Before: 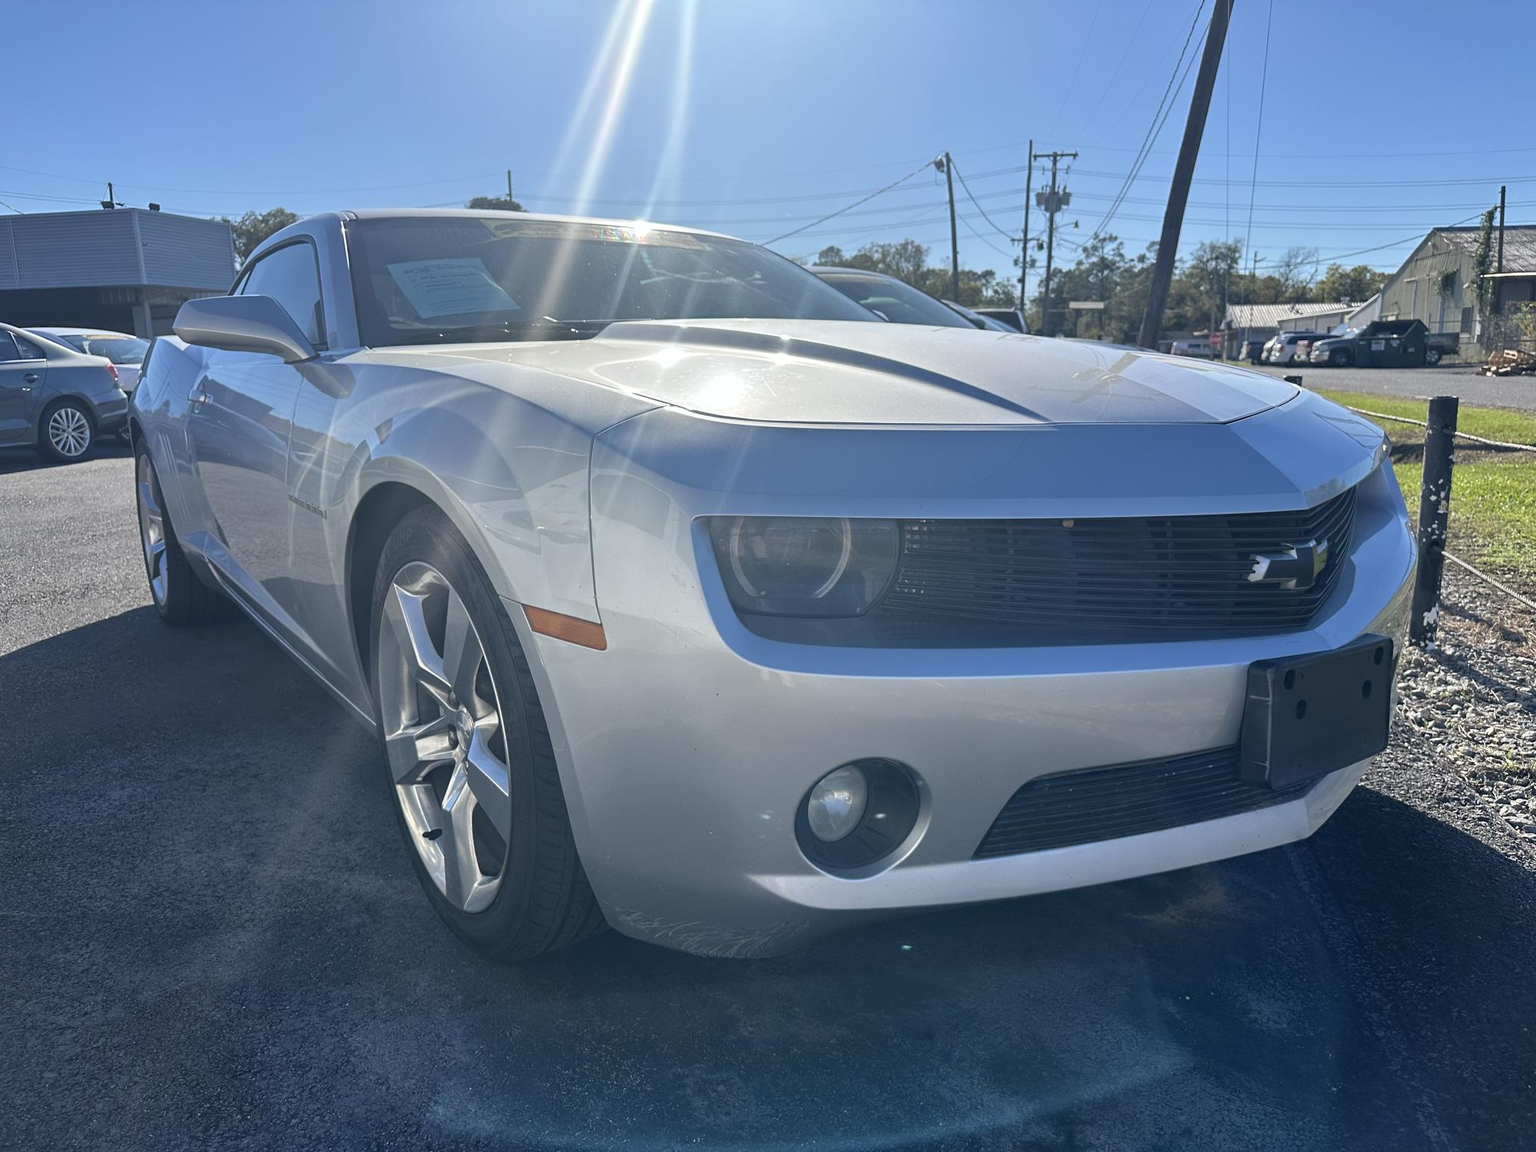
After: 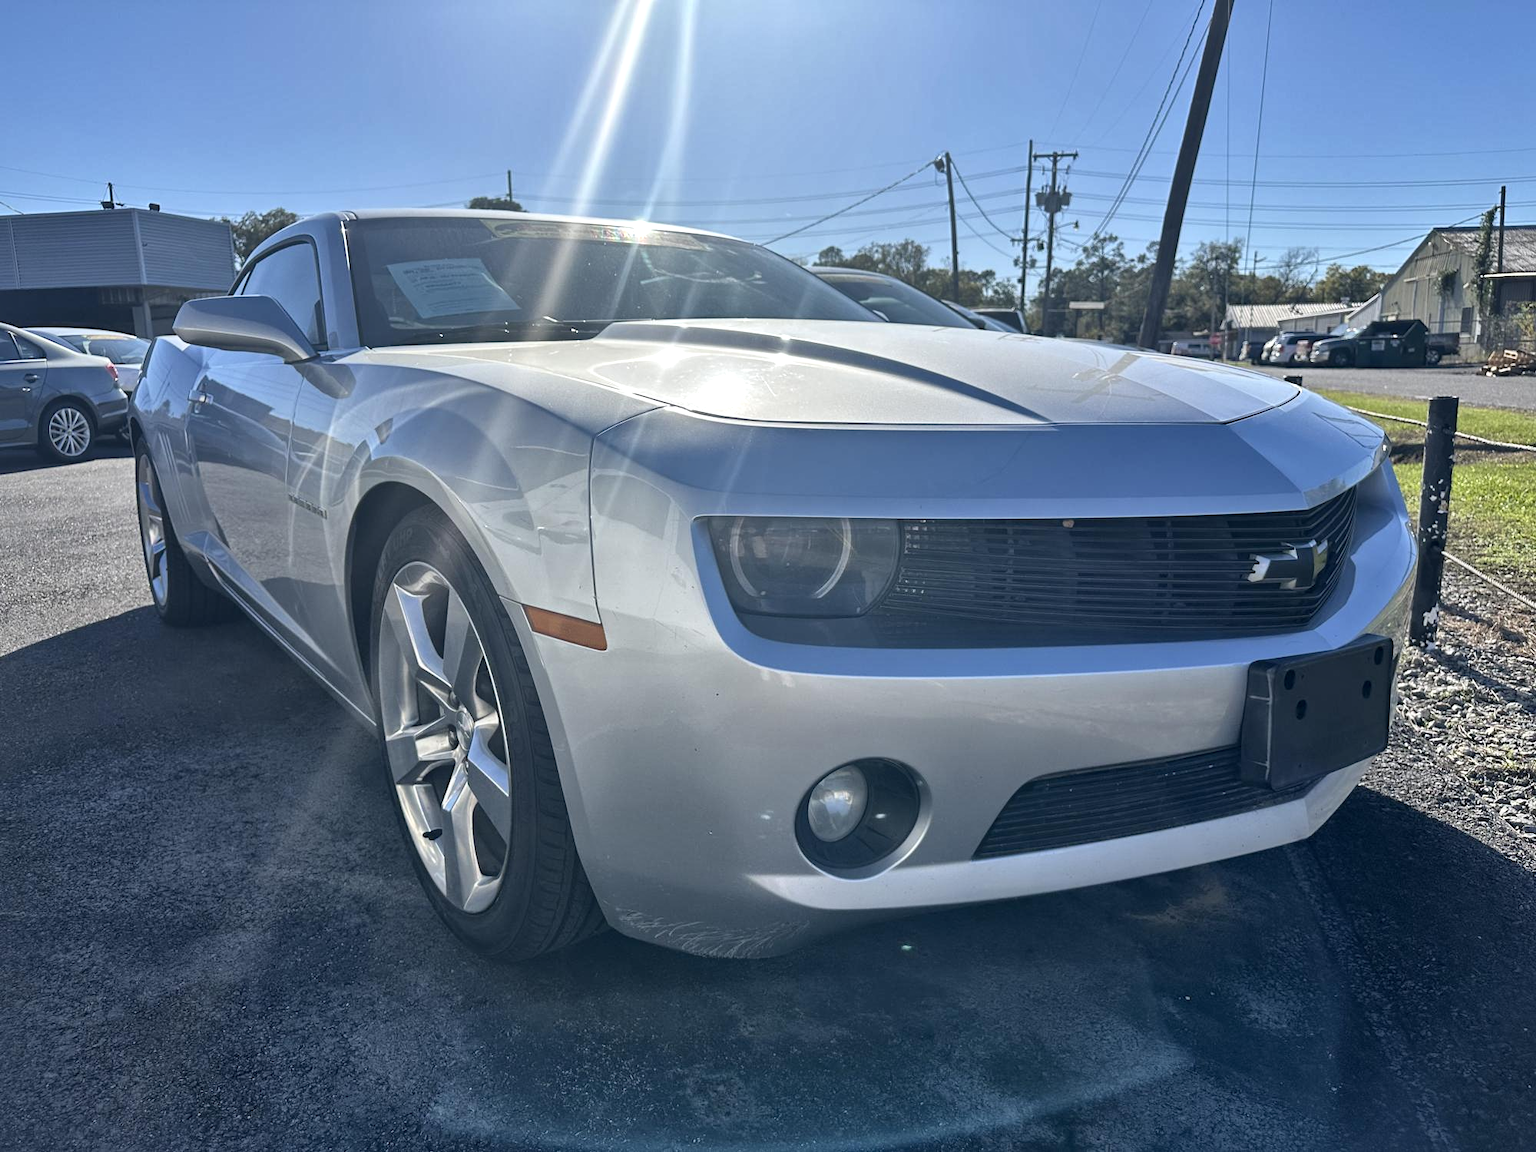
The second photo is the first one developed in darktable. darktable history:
local contrast: mode bilateral grid, contrast 19, coarseness 51, detail 158%, midtone range 0.2
